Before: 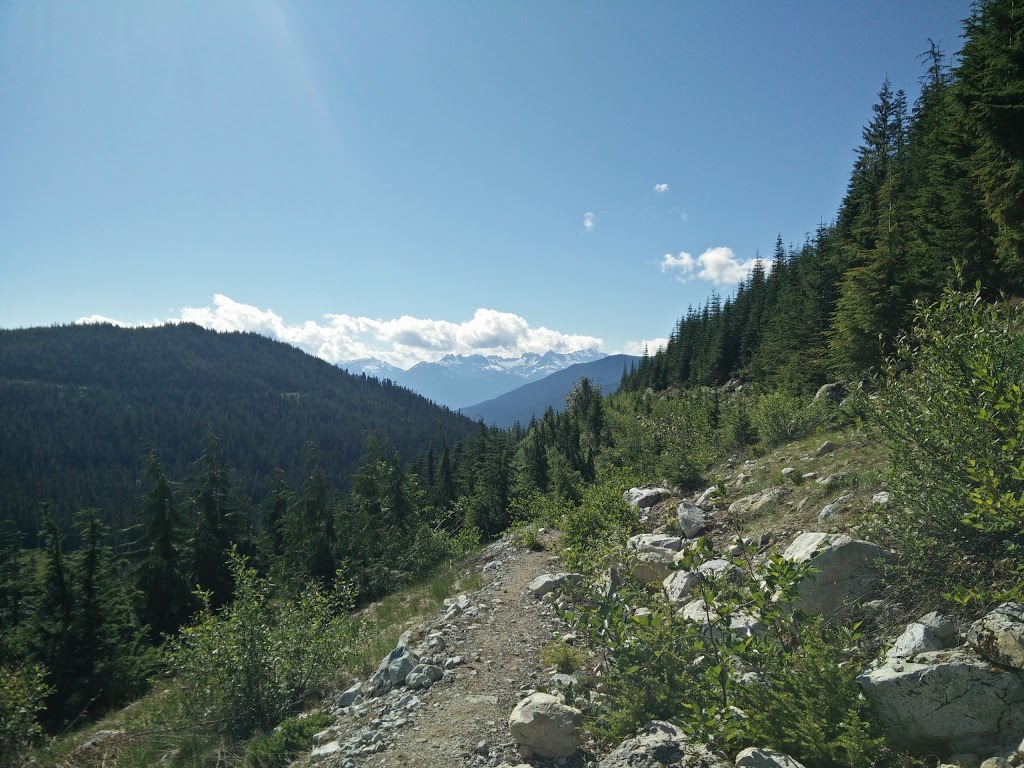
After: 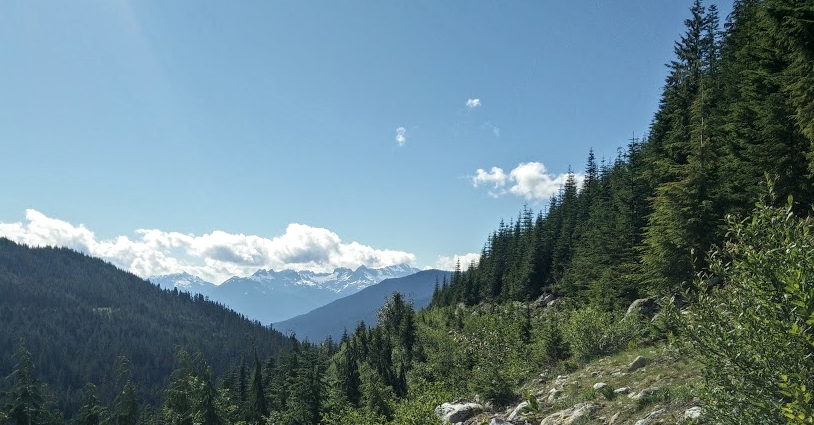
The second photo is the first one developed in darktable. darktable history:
crop: left 18.426%, top 11.08%, right 2.019%, bottom 33.559%
local contrast: detail 130%
